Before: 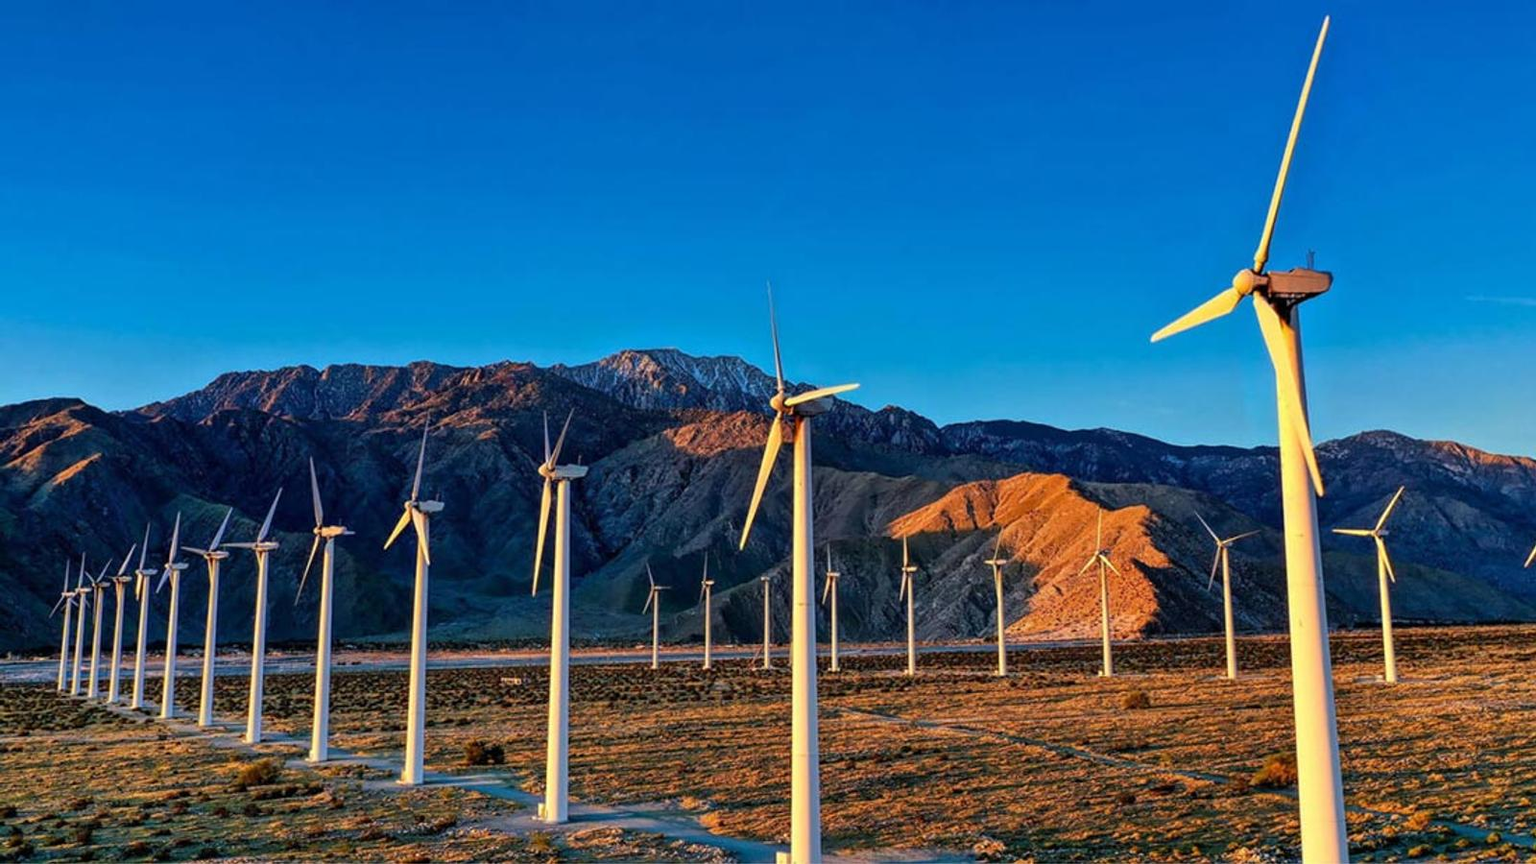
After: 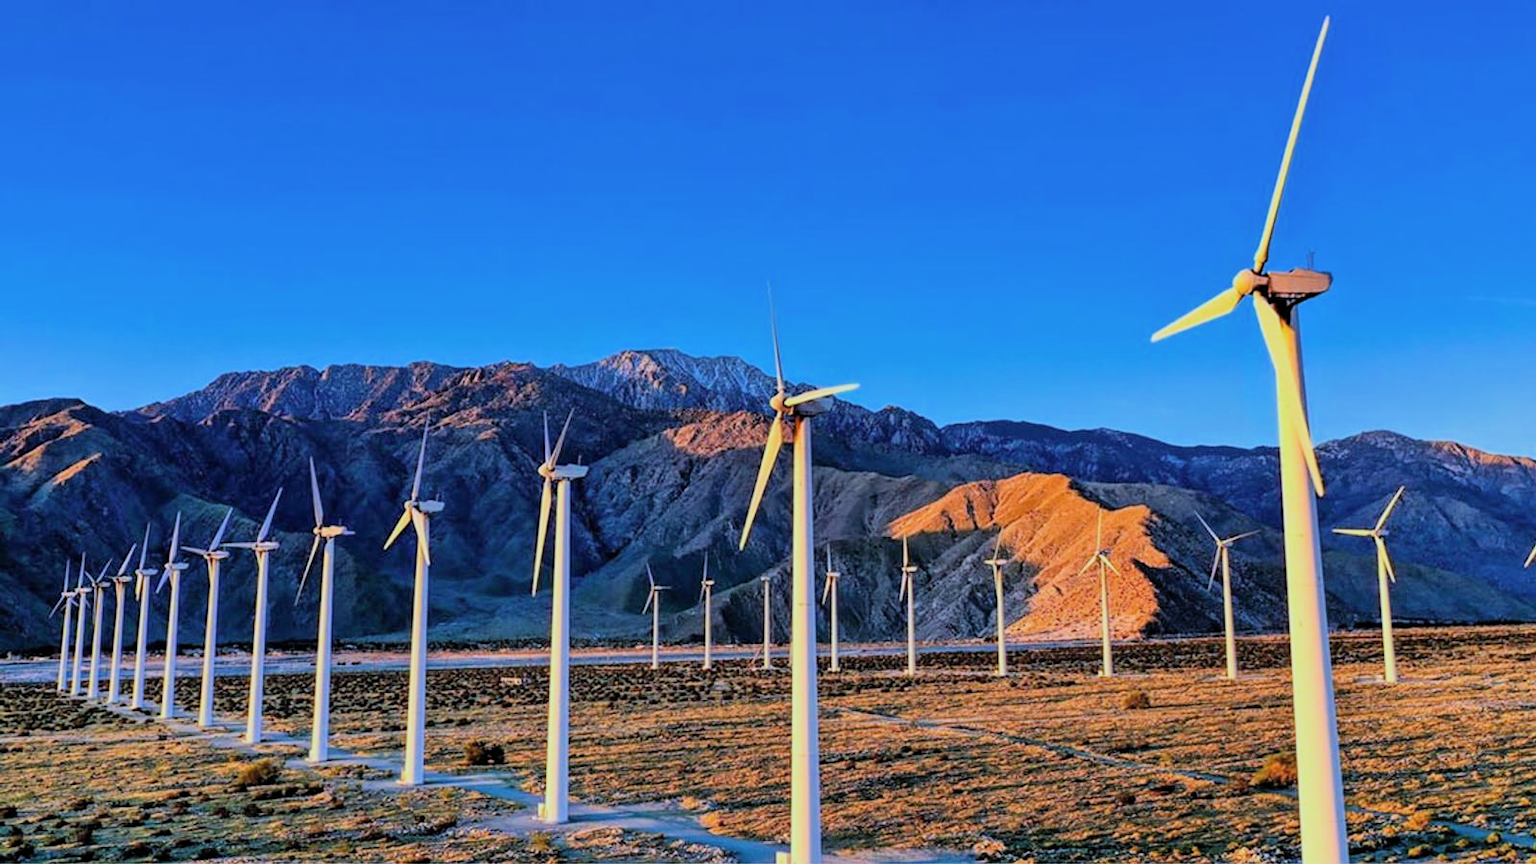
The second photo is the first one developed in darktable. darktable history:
white balance: red 0.948, green 1.02, blue 1.176
contrast brightness saturation: contrast 0.05, brightness 0.06, saturation 0.01
filmic rgb: black relative exposure -7.15 EV, white relative exposure 5.36 EV, hardness 3.02, color science v6 (2022)
exposure: black level correction 0, exposure 0.5 EV, compensate highlight preservation false
